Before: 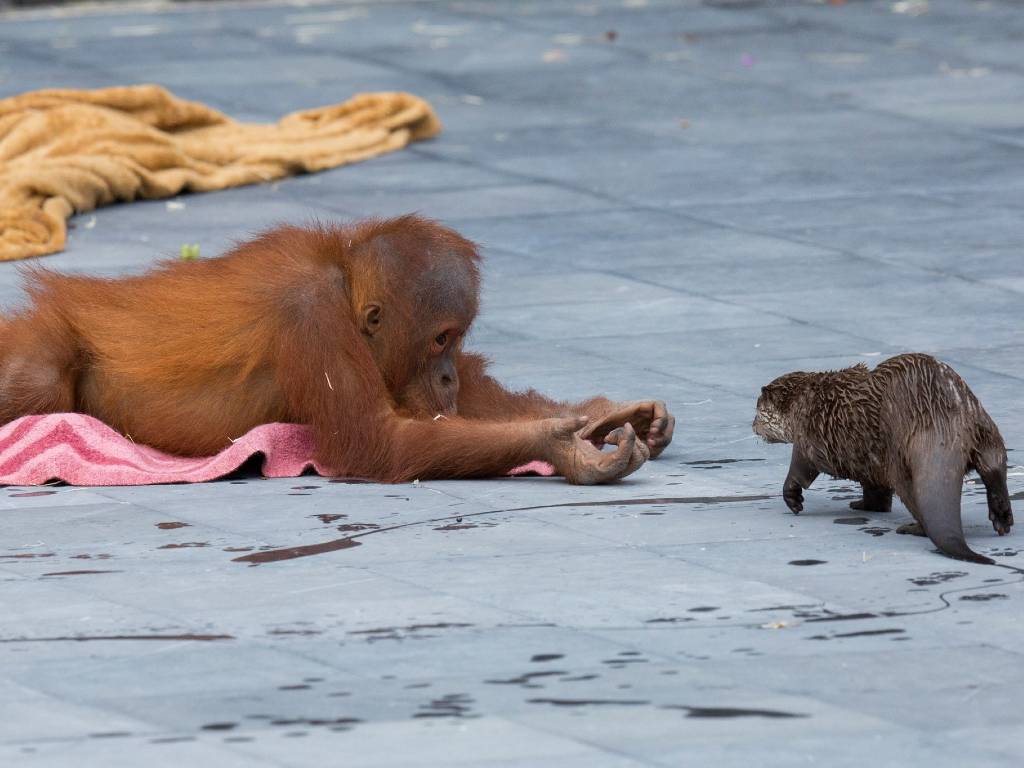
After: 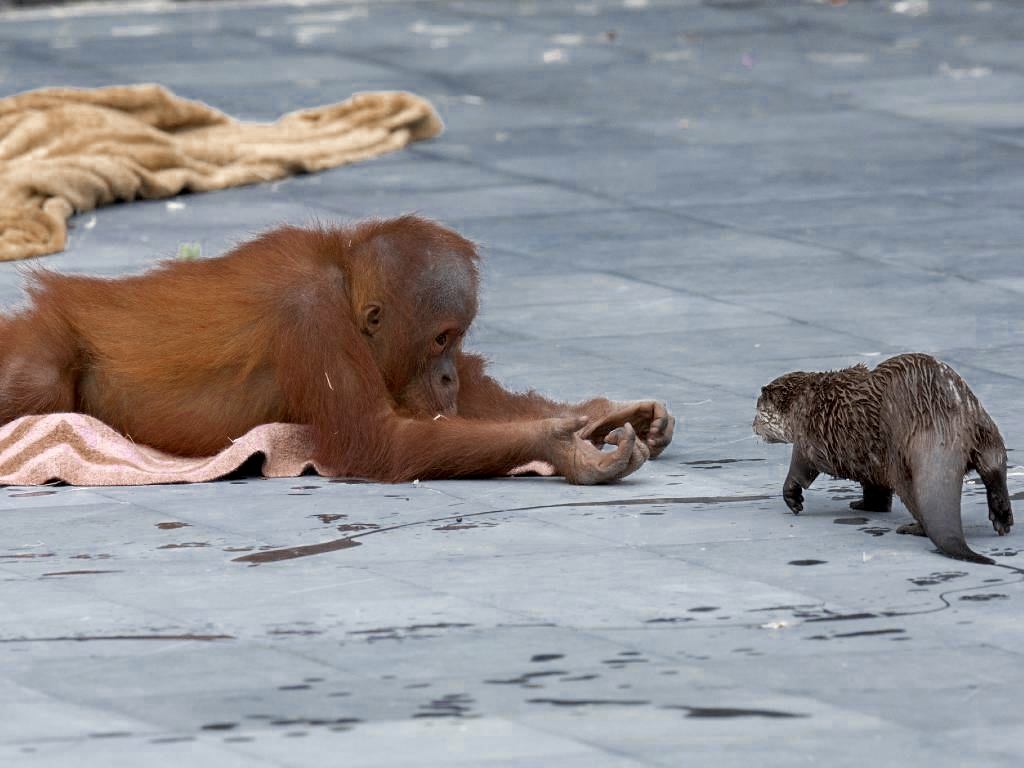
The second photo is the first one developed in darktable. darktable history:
exposure: black level correction 0.004, exposure 0.419 EV, compensate highlight preservation false
color zones: curves: ch0 [(0, 0.5) (0.125, 0.4) (0.25, 0.5) (0.375, 0.4) (0.5, 0.4) (0.625, 0.35) (0.75, 0.35) (0.875, 0.5)]; ch1 [(0, 0.35) (0.125, 0.45) (0.25, 0.35) (0.375, 0.35) (0.5, 0.35) (0.625, 0.35) (0.75, 0.45) (0.875, 0.35)]; ch2 [(0, 0.6) (0.125, 0.5) (0.25, 0.5) (0.375, 0.6) (0.5, 0.6) (0.625, 0.5) (0.75, 0.5) (0.875, 0.5)], mix 100.6%
